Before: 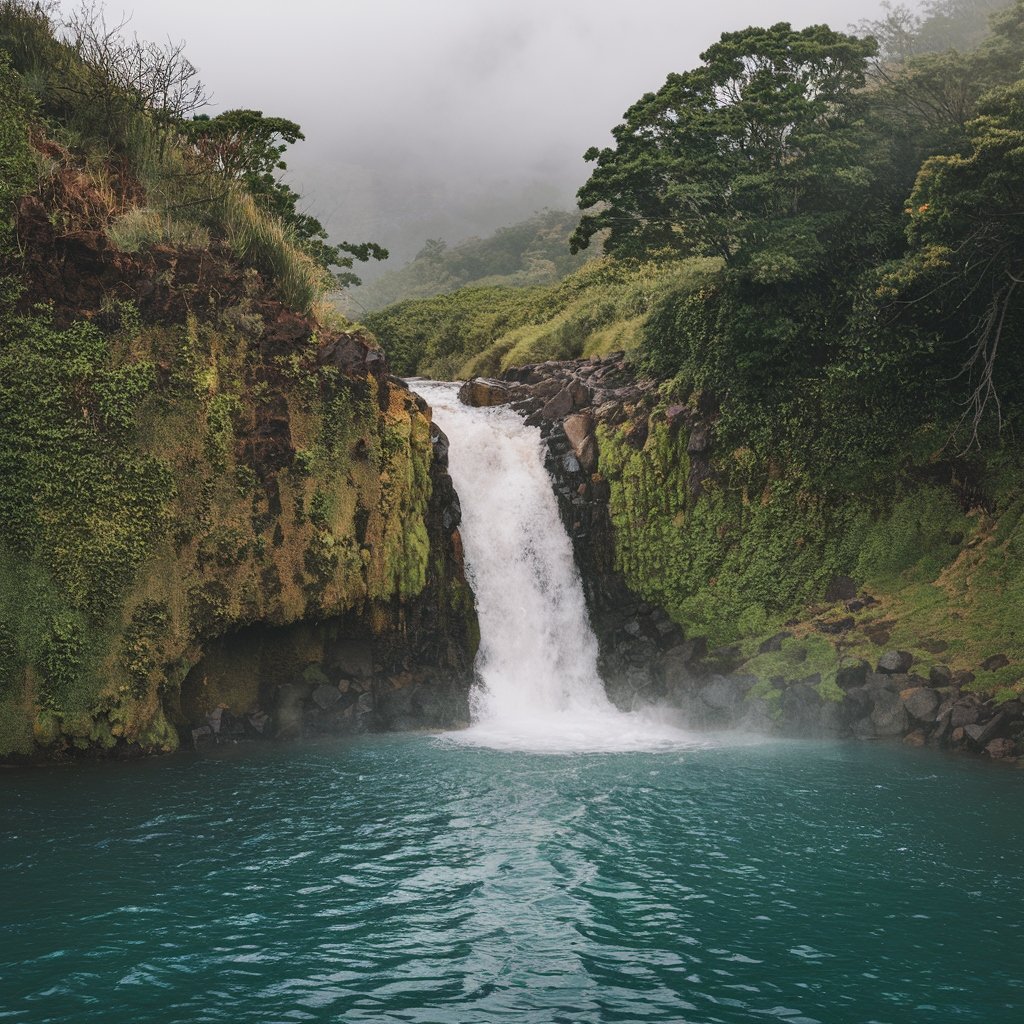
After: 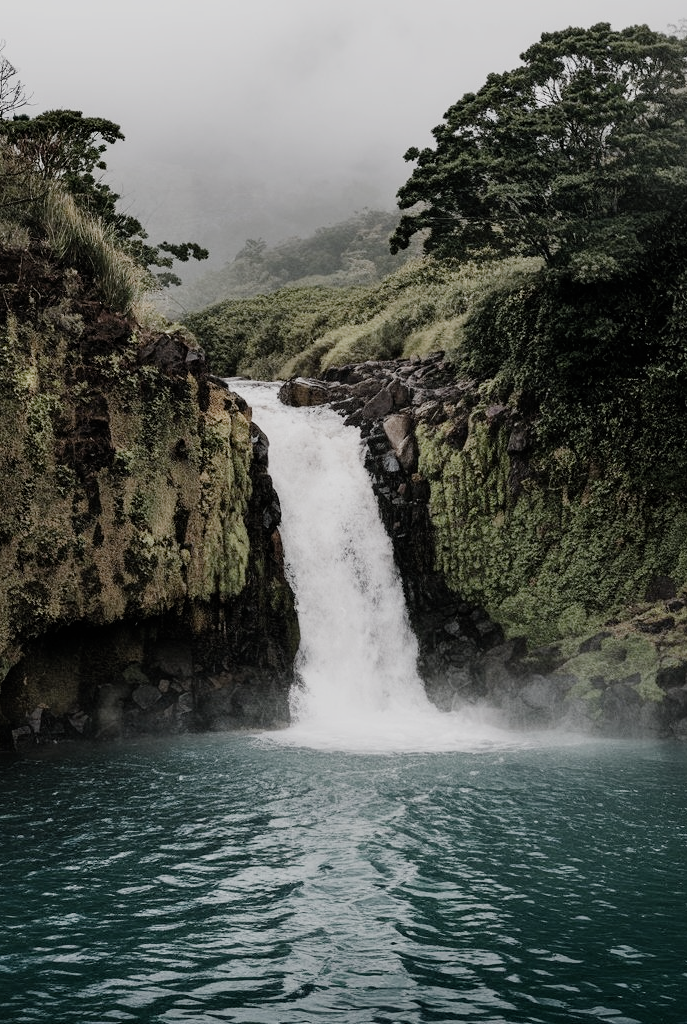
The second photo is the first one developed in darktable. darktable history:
filmic rgb: black relative exposure -5.06 EV, white relative exposure 3.98 EV, threshold 5.95 EV, hardness 2.88, contrast 1.298, highlights saturation mix -29.51%, preserve chrominance no, color science v4 (2020), contrast in shadows soft, enable highlight reconstruction true
crop and rotate: left 17.614%, right 15.244%
